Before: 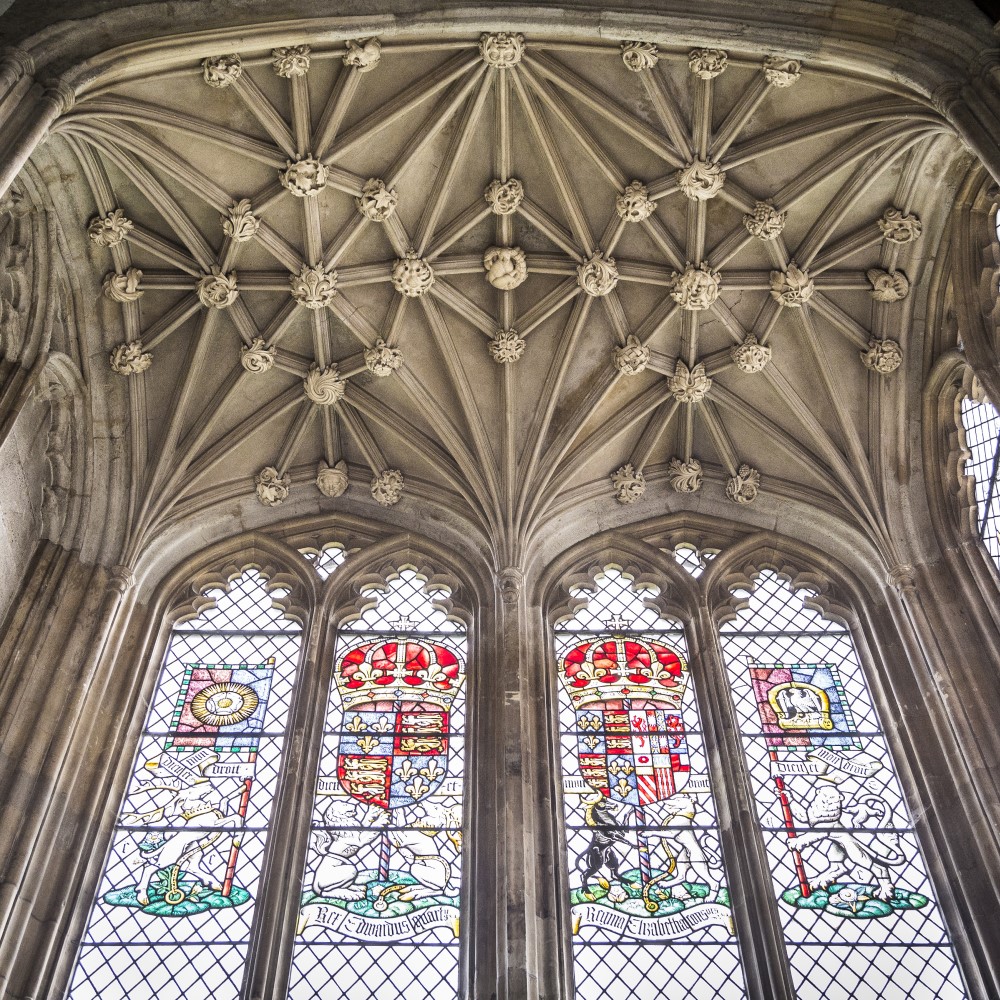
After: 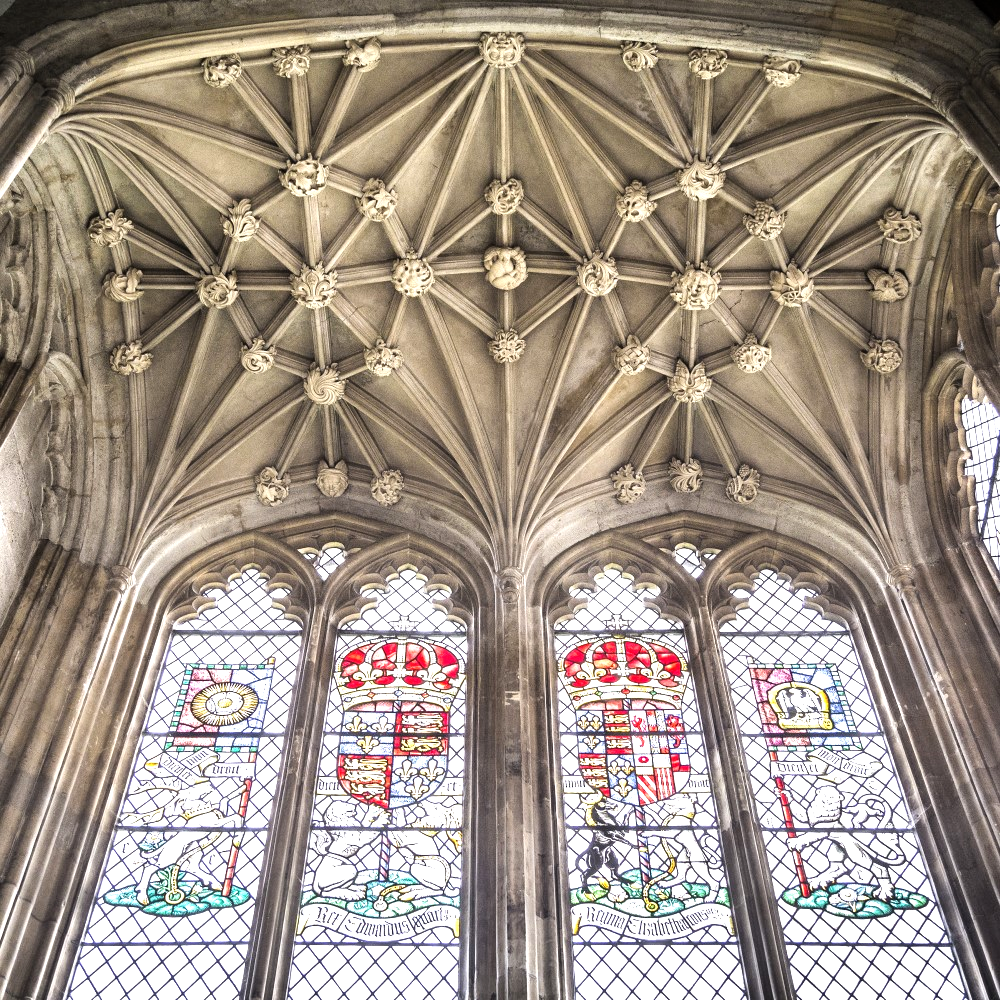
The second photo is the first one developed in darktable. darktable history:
tone equalizer: -8 EV -0.737 EV, -7 EV -0.682 EV, -6 EV -0.637 EV, -5 EV -0.371 EV, -3 EV 0.368 EV, -2 EV 0.6 EV, -1 EV 0.679 EV, +0 EV 0.735 EV, mask exposure compensation -0.489 EV
